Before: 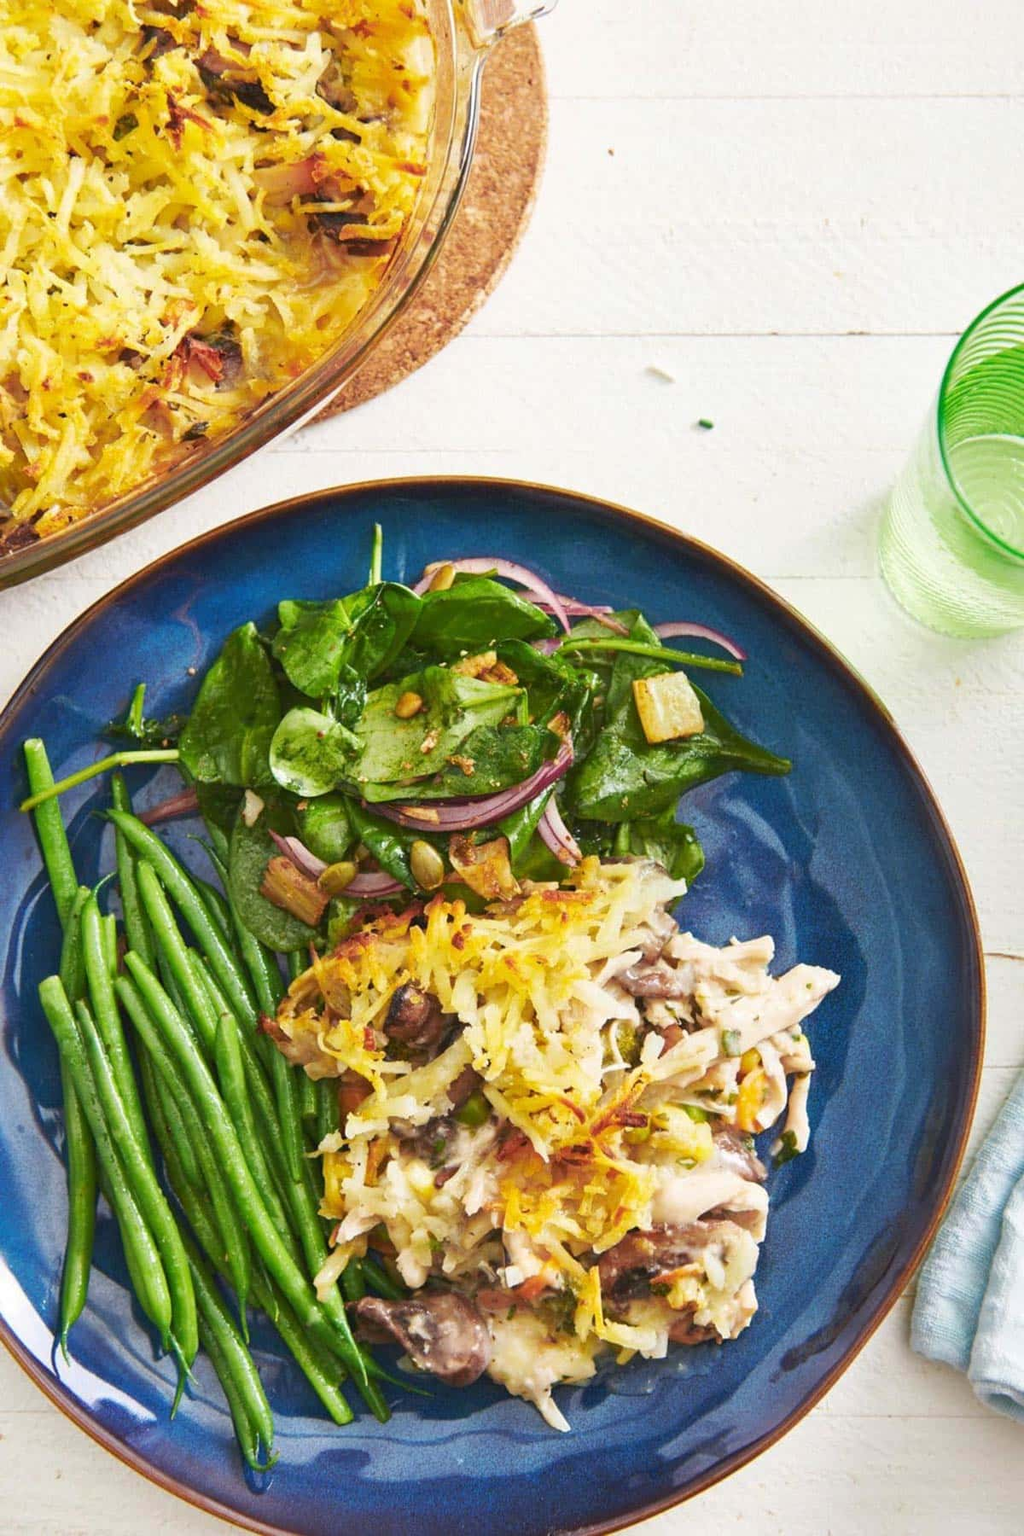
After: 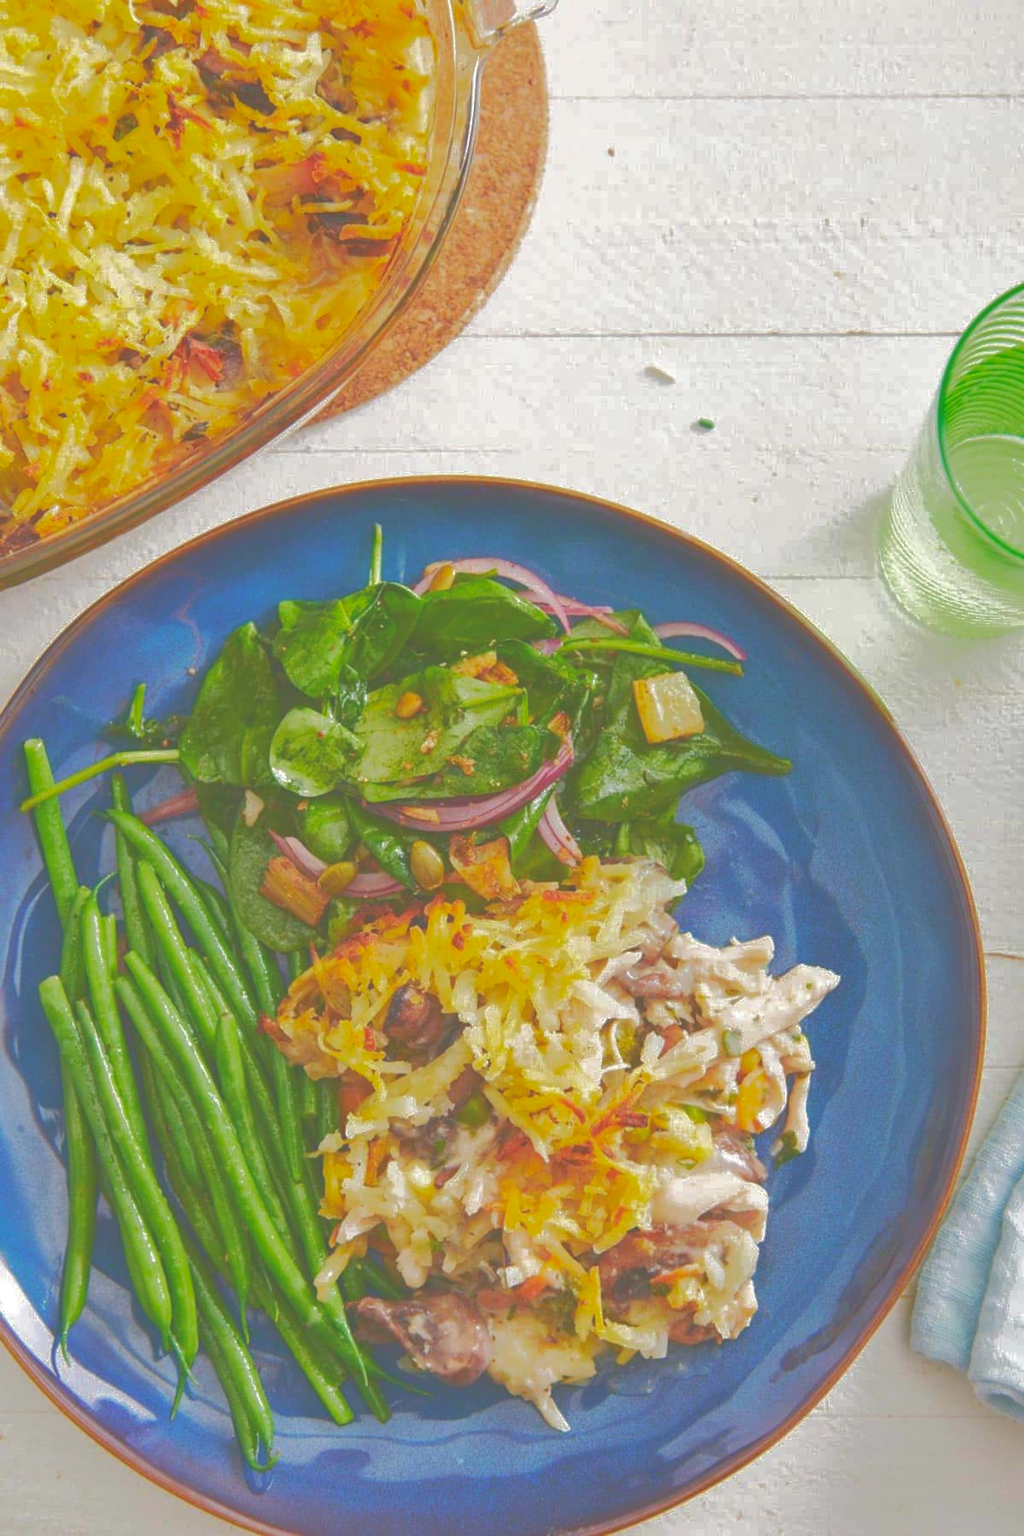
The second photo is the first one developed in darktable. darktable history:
tone curve: curves: ch0 [(0, 0) (0.003, 0.322) (0.011, 0.327) (0.025, 0.345) (0.044, 0.365) (0.069, 0.378) (0.1, 0.391) (0.136, 0.403) (0.177, 0.412) (0.224, 0.429) (0.277, 0.448) (0.335, 0.474) (0.399, 0.503) (0.468, 0.537) (0.543, 0.57) (0.623, 0.61) (0.709, 0.653) (0.801, 0.699) (0.898, 0.75) (1, 1)], color space Lab, independent channels, preserve colors none
local contrast: highlights 103%, shadows 103%, detail 120%, midtone range 0.2
